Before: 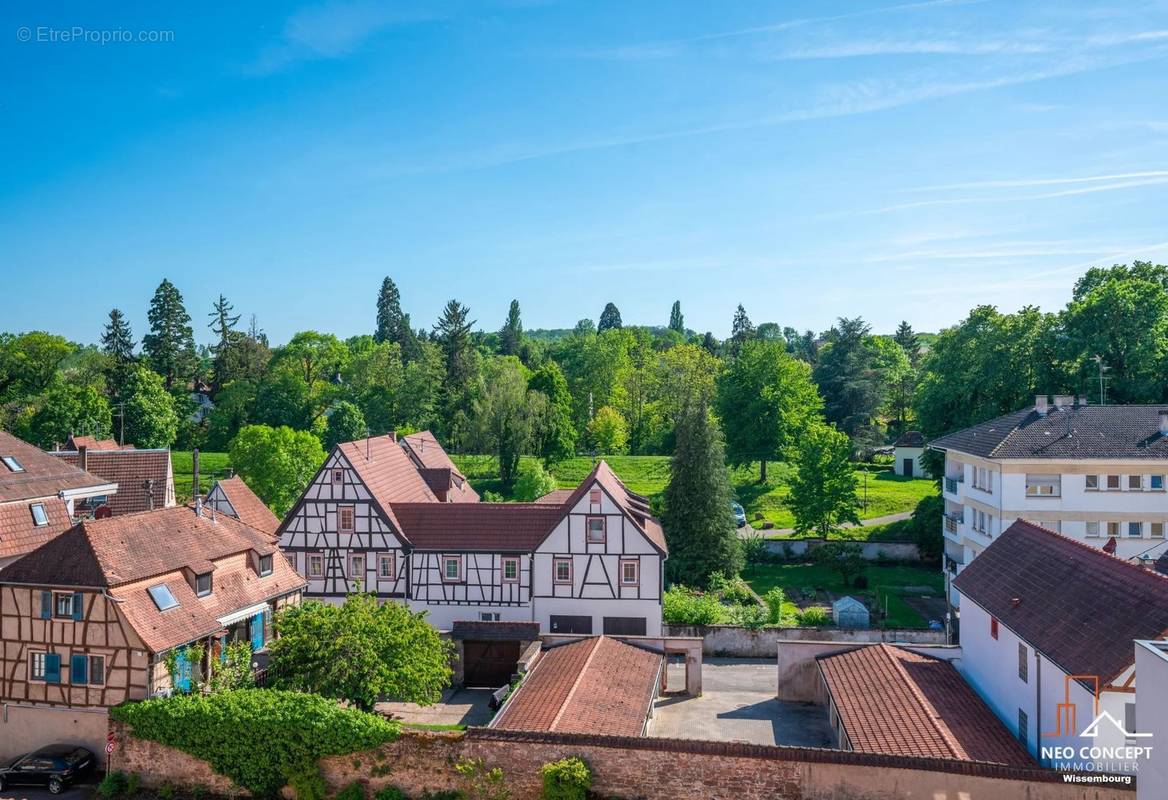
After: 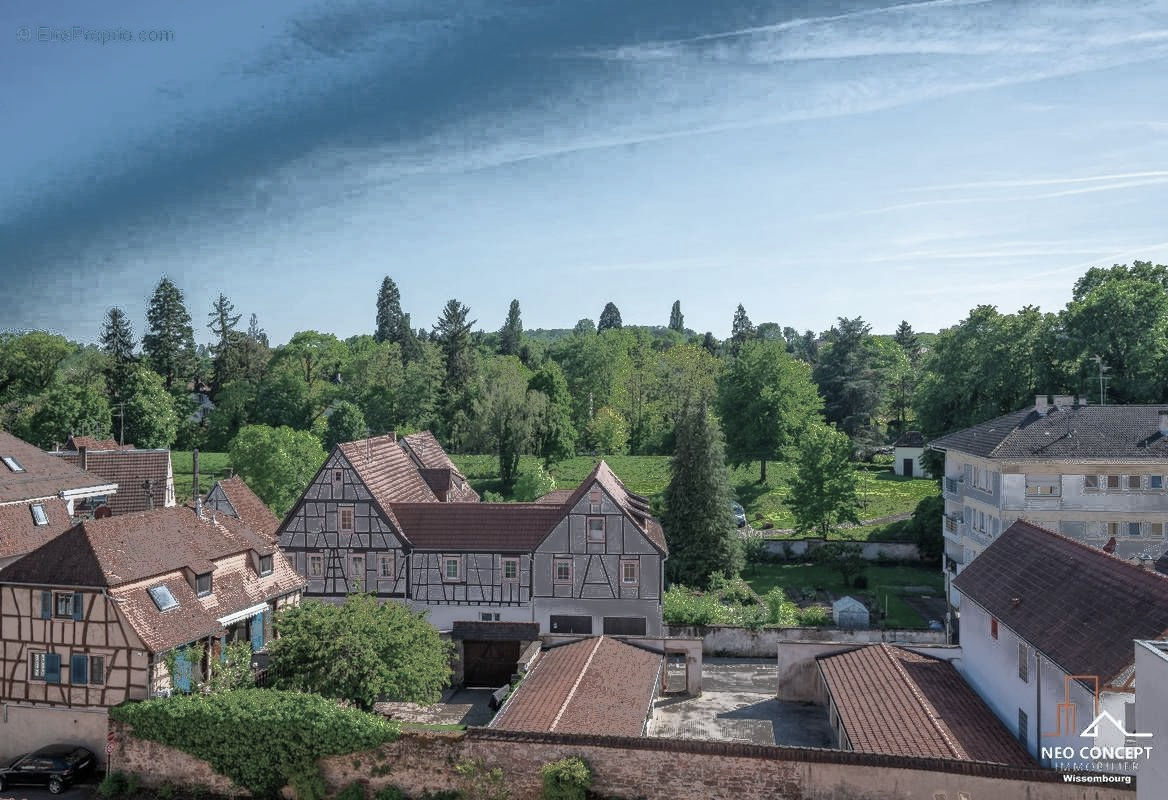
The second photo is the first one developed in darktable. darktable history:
tone equalizer: -8 EV -0.55 EV
fill light: exposure -0.73 EV, center 0.69, width 2.2
color balance rgb: linear chroma grading › global chroma -16.06%, perceptual saturation grading › global saturation -32.85%, global vibrance -23.56%
white balance: red 0.982, blue 1.018
